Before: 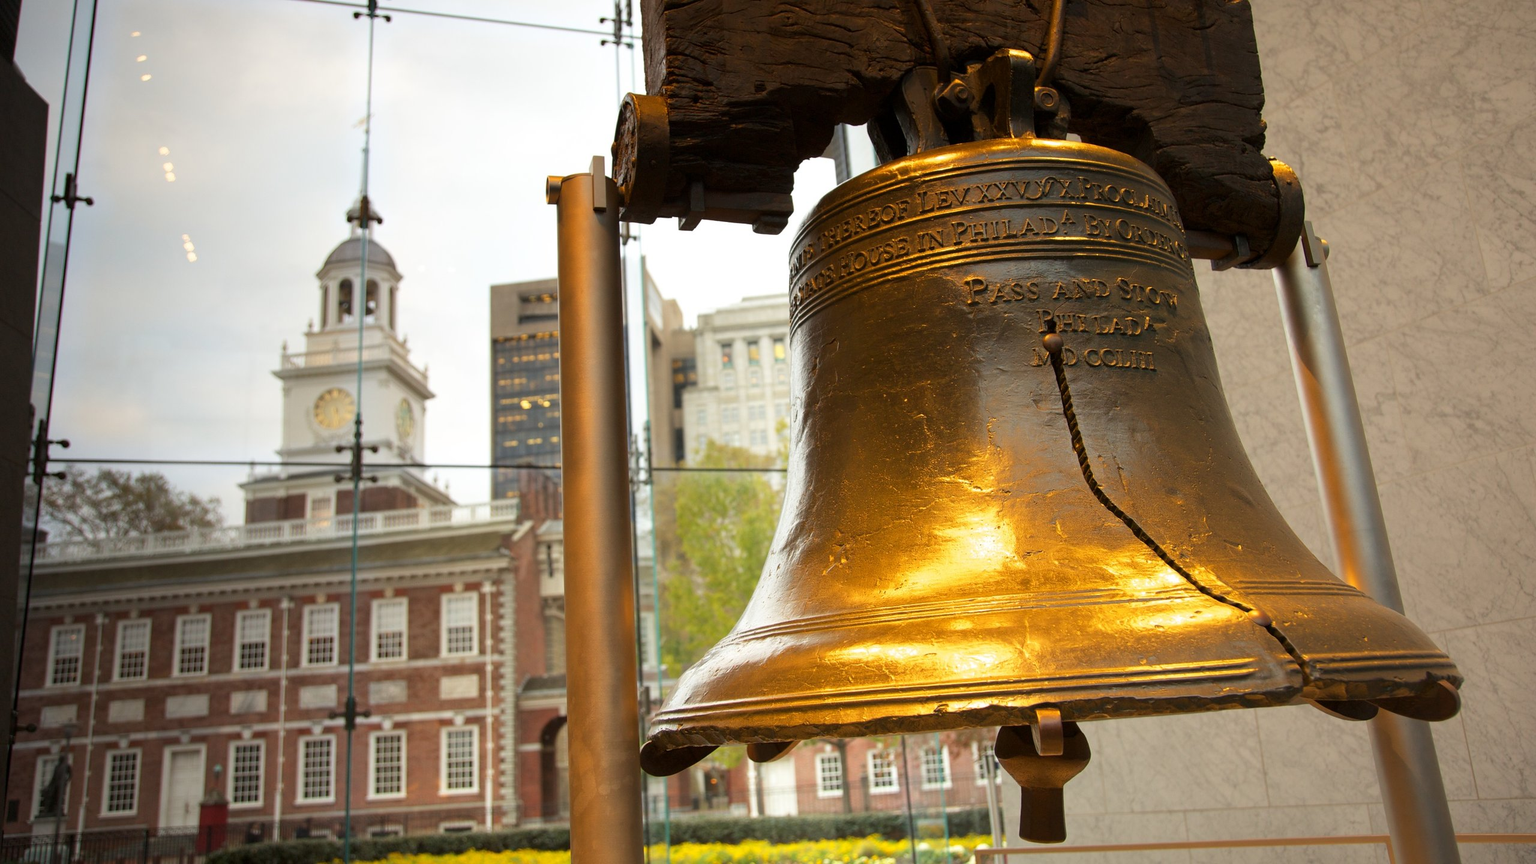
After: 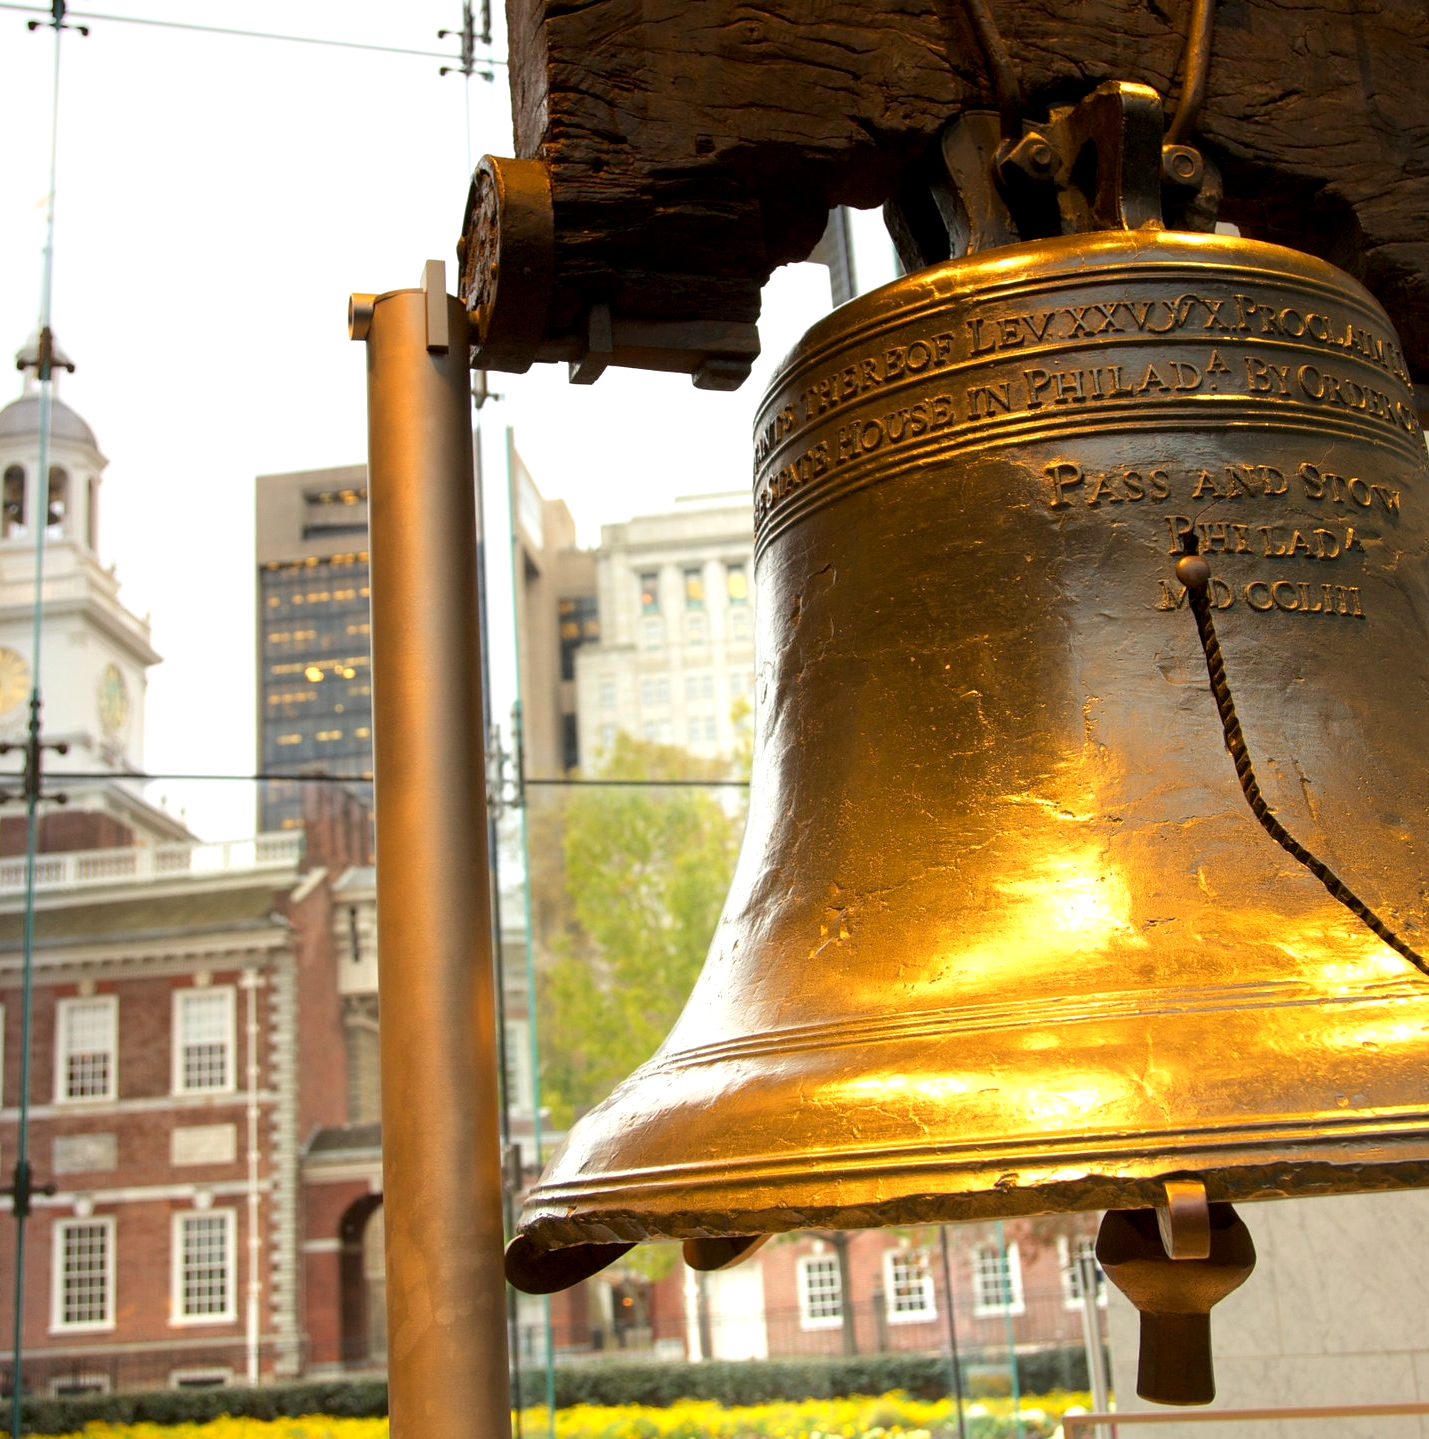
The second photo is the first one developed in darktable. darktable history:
crop: left 21.992%, right 22.156%, bottom 0.014%
shadows and highlights: radius 95.6, shadows -15.11, white point adjustment 0.266, highlights 32.6, compress 48.61%, soften with gaussian
exposure: black level correction 0.003, exposure 0.389 EV, compensate highlight preservation false
